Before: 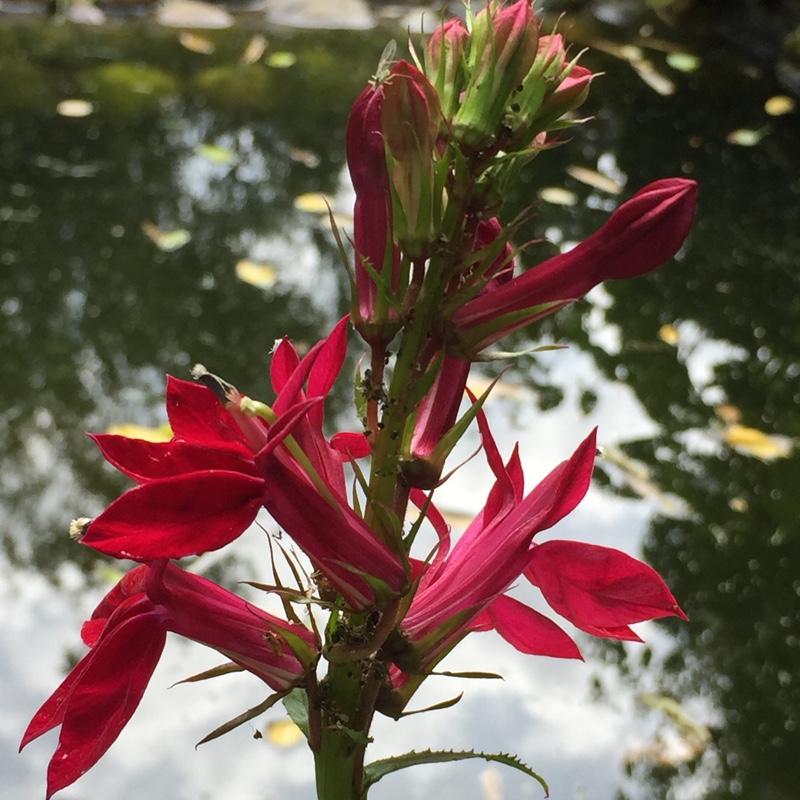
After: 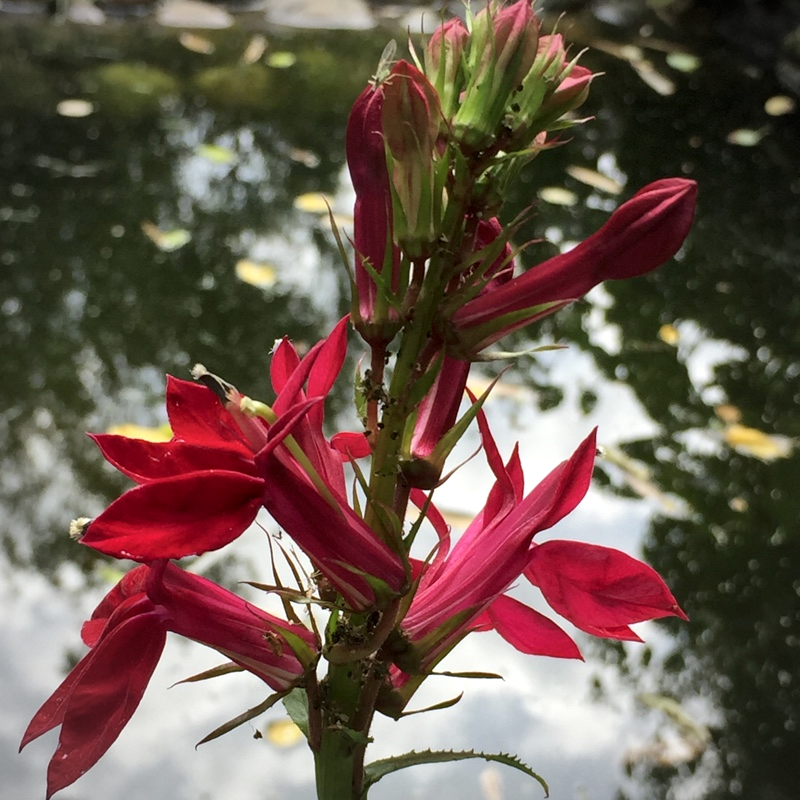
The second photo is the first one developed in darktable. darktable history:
local contrast: mode bilateral grid, contrast 21, coarseness 100, detail 150%, midtone range 0.2
vignetting: fall-off radius 60.82%, brightness -0.328
